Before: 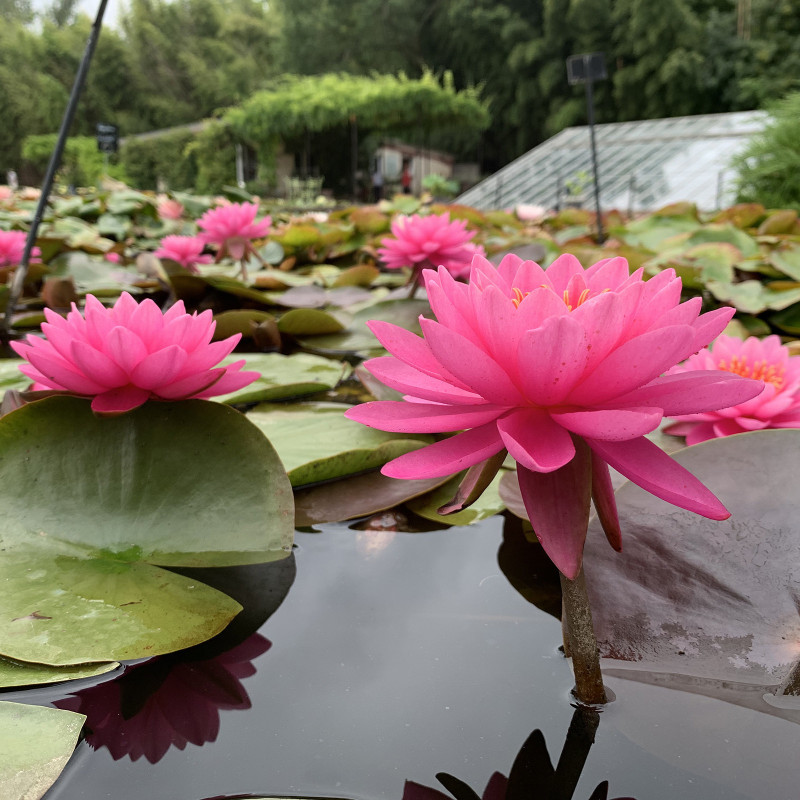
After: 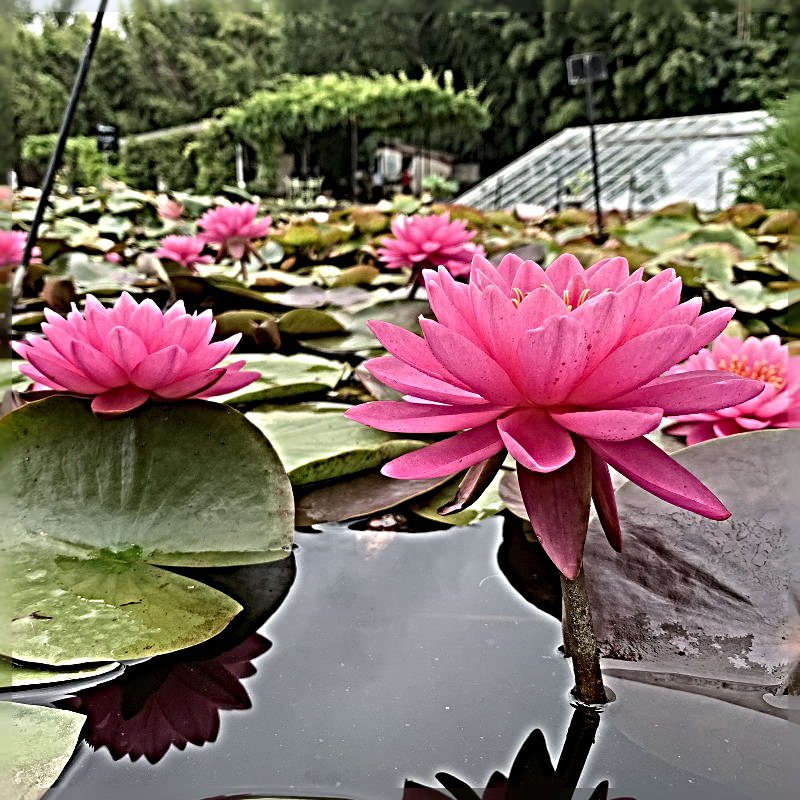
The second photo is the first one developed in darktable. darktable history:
sharpen: radius 6.289, amount 1.794, threshold 0.095
